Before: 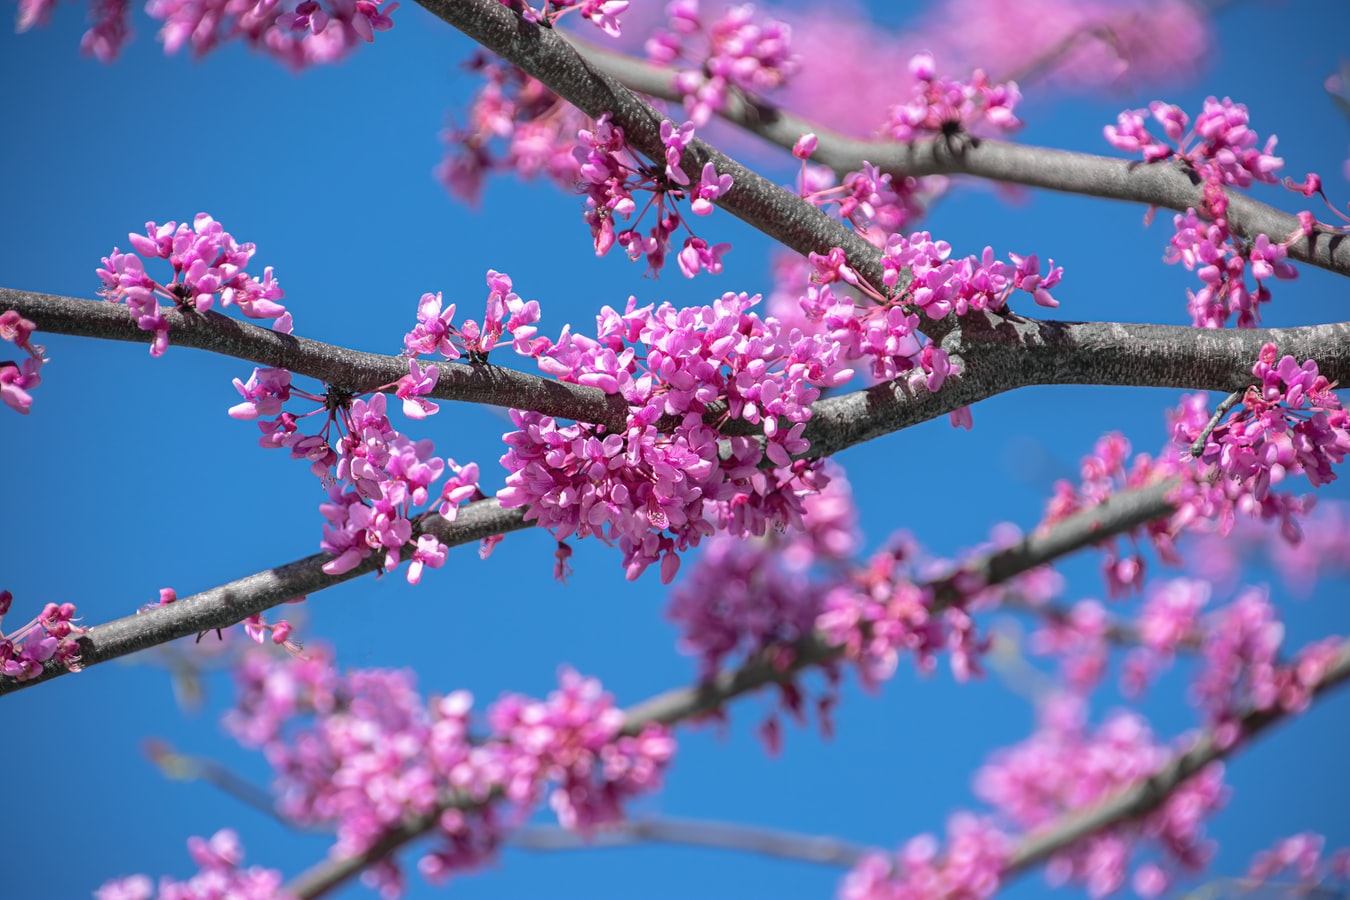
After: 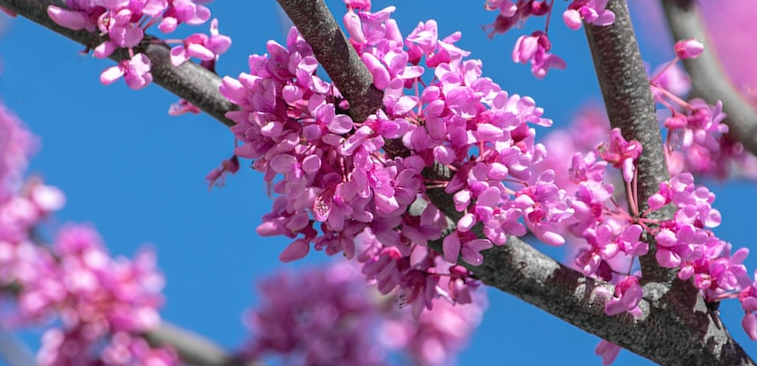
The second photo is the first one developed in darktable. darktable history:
crop and rotate: angle -44.9°, top 16.309%, right 0.899%, bottom 11.673%
